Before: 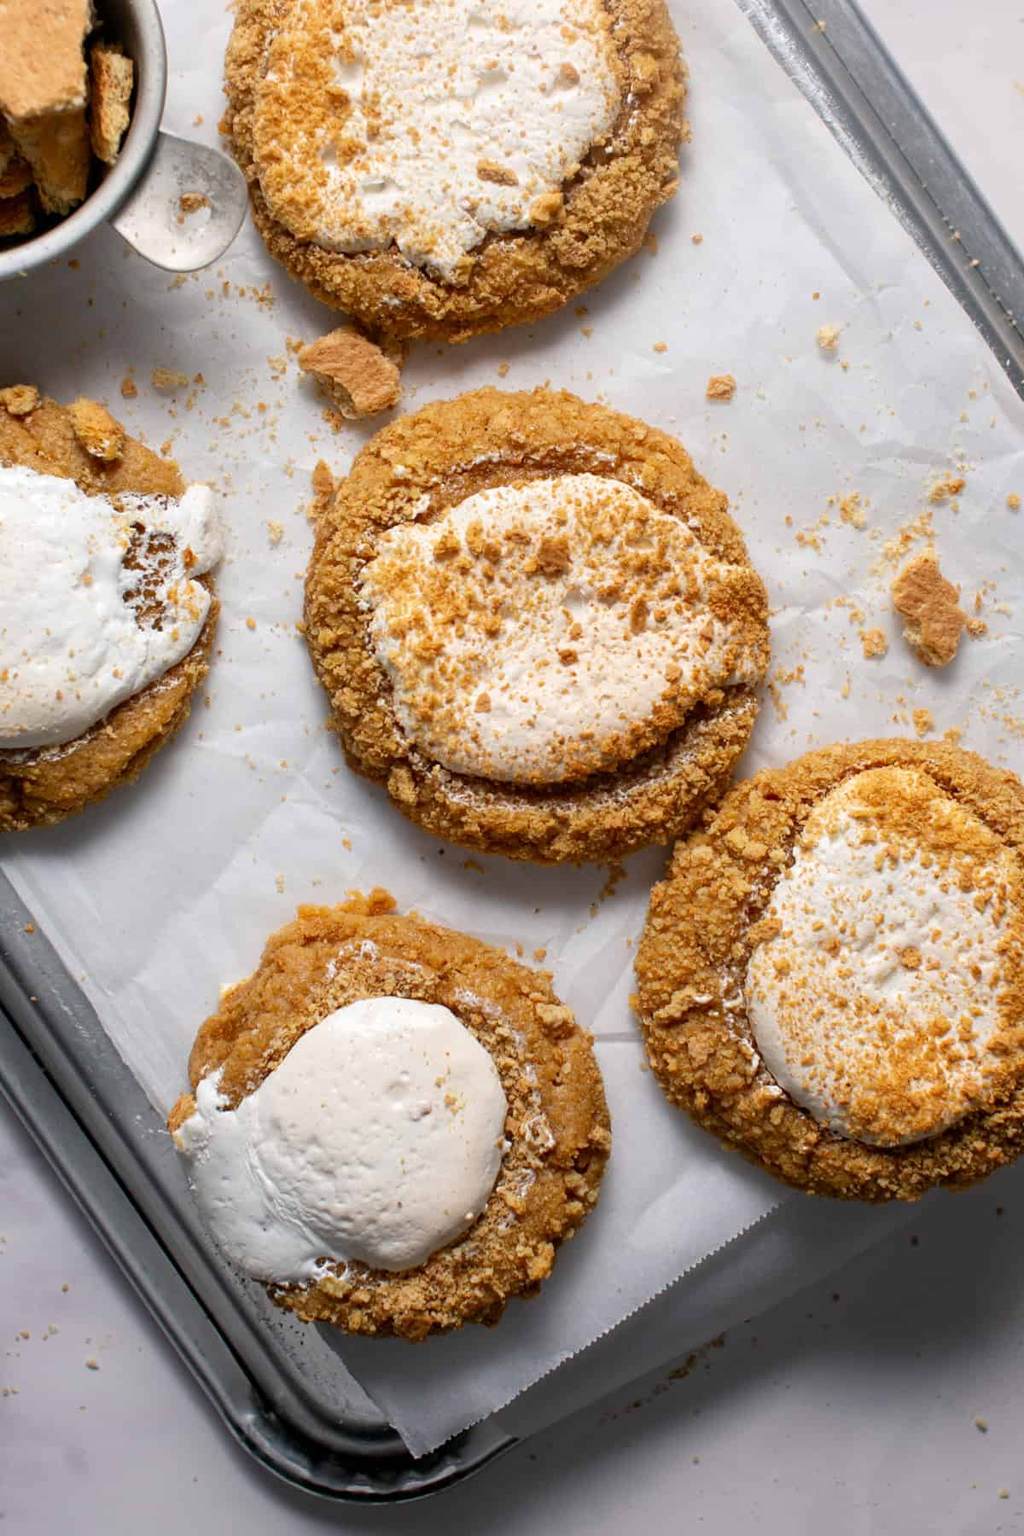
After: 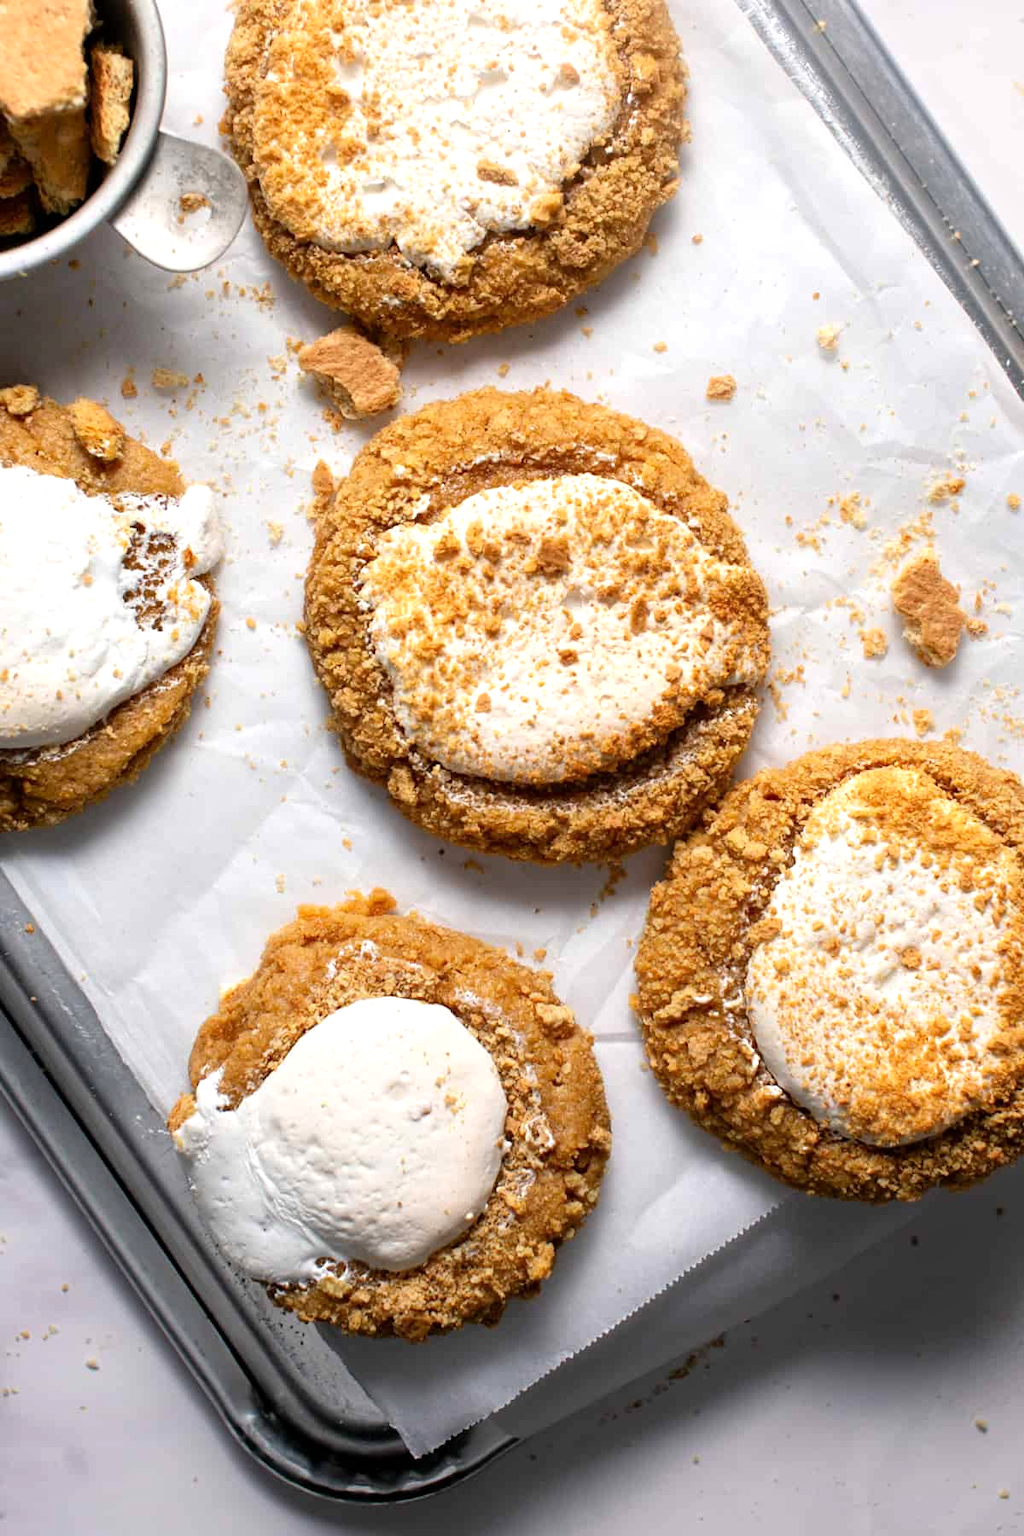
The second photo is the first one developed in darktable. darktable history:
tone equalizer: -8 EV -0.413 EV, -7 EV -0.38 EV, -6 EV -0.323 EV, -5 EV -0.24 EV, -3 EV 0.207 EV, -2 EV 0.32 EV, -1 EV 0.412 EV, +0 EV 0.392 EV
